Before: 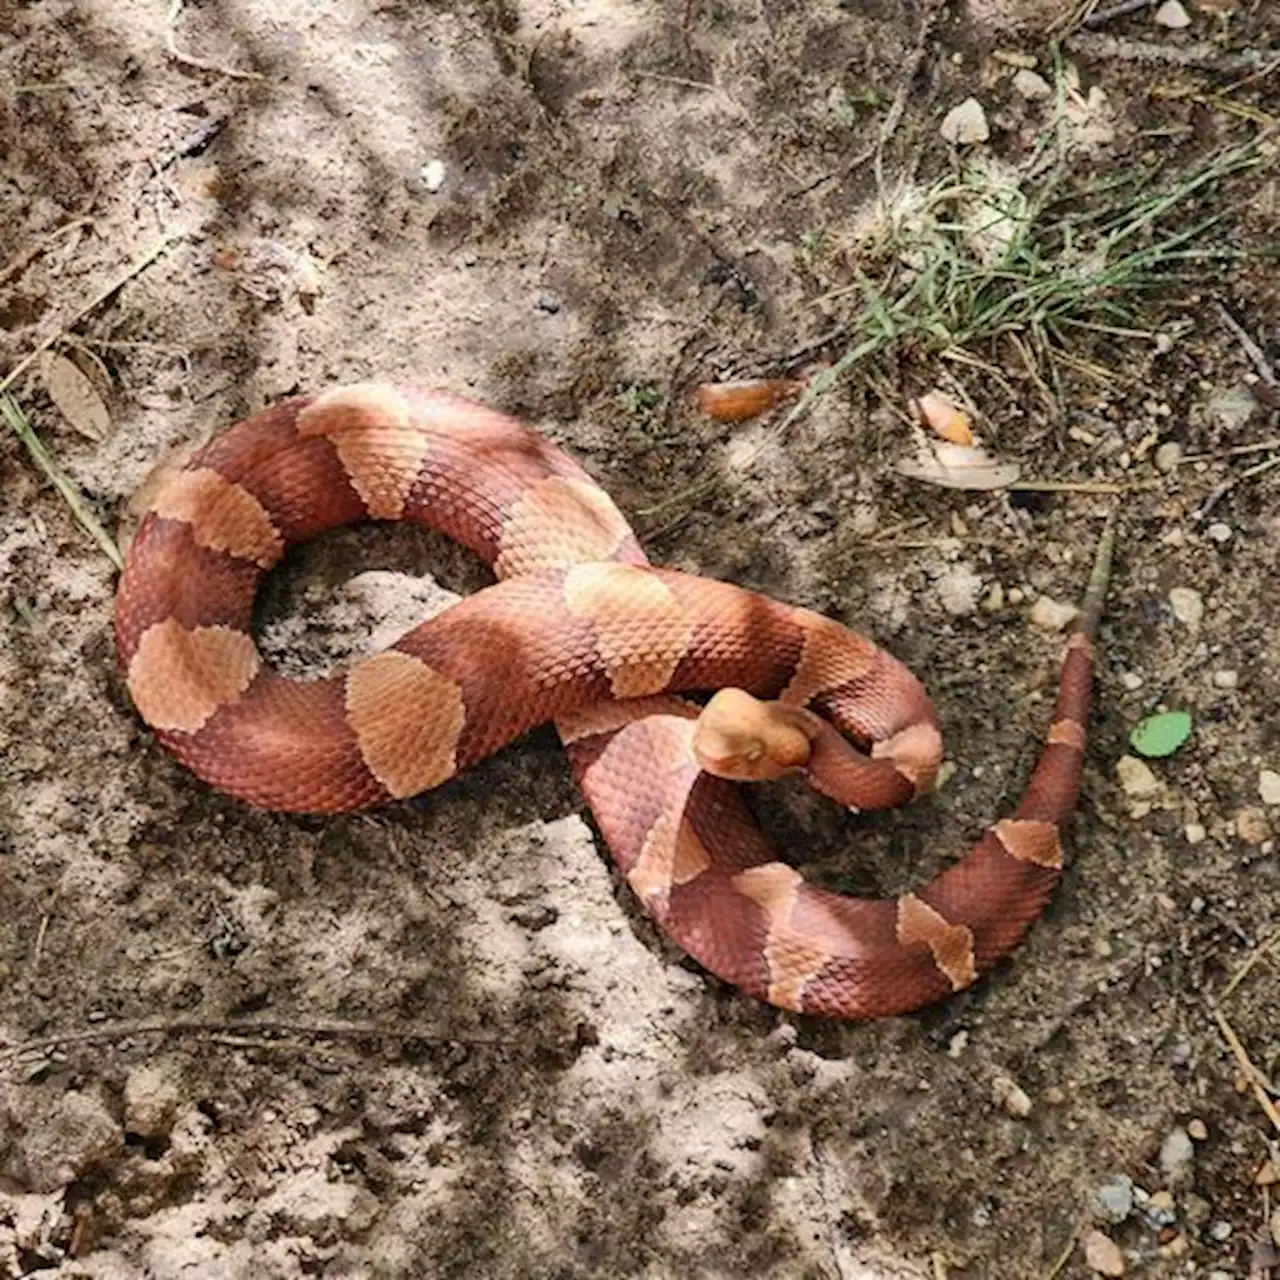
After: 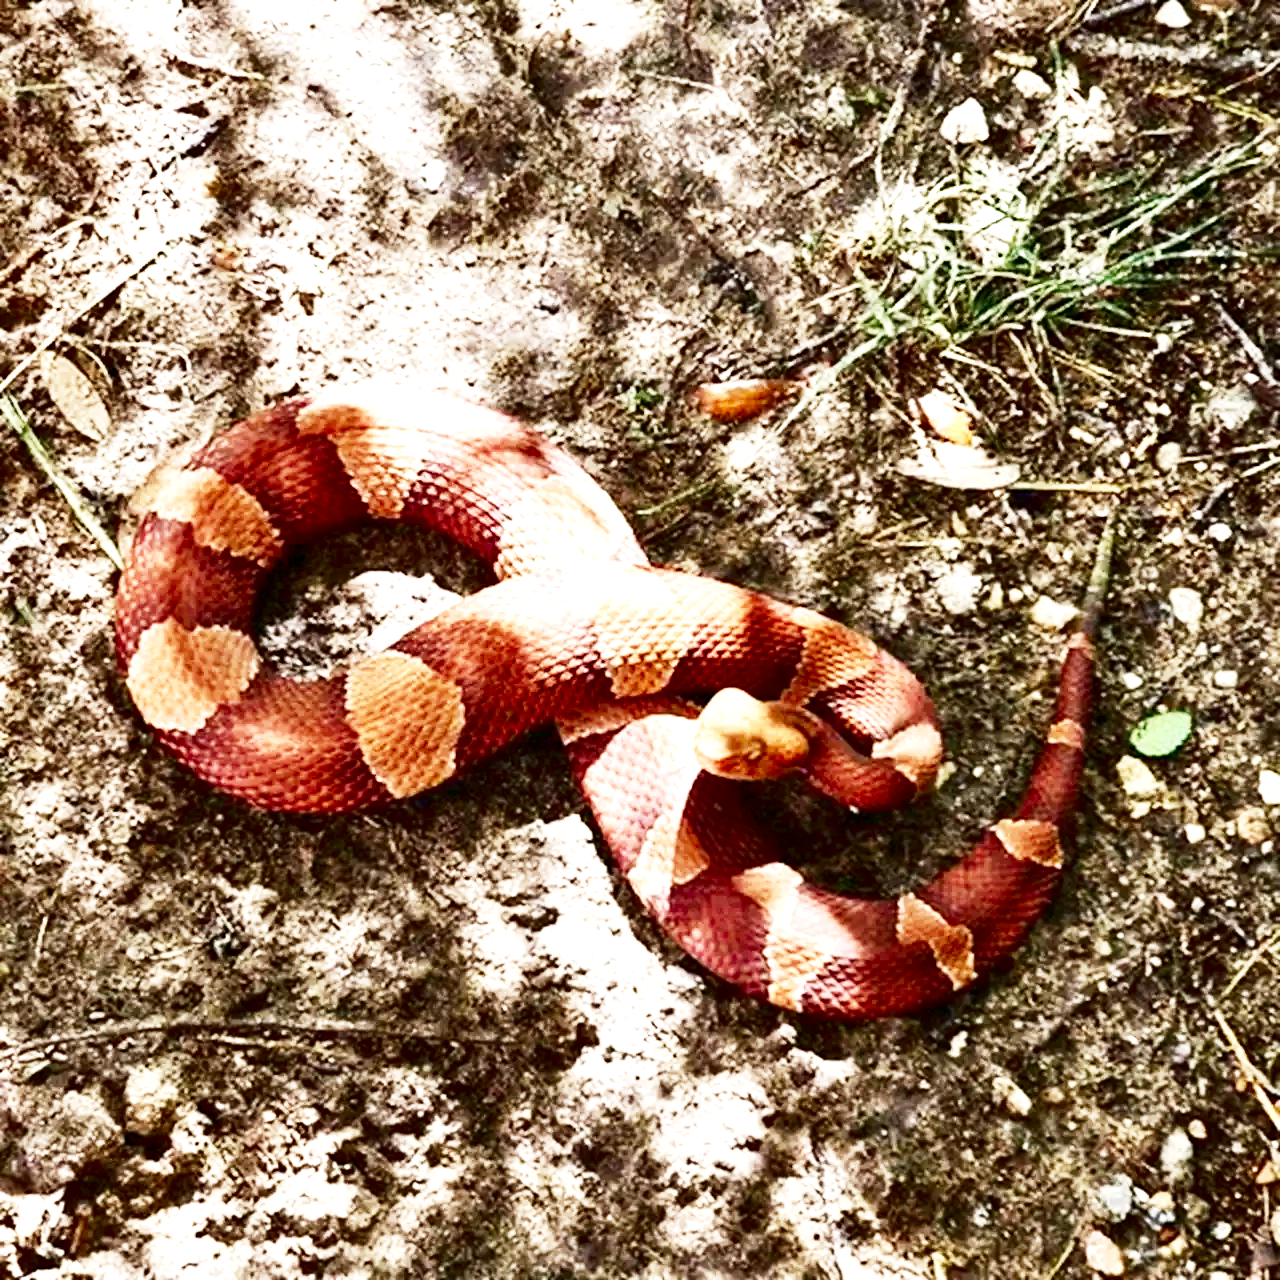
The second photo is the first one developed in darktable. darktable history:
exposure: black level correction 0.001, exposure 1 EV, compensate highlight preservation false
base curve: curves: ch0 [(0, 0) (0.579, 0.807) (1, 1)], preserve colors none
contrast brightness saturation: contrast 0.09, brightness -0.59, saturation 0.17
